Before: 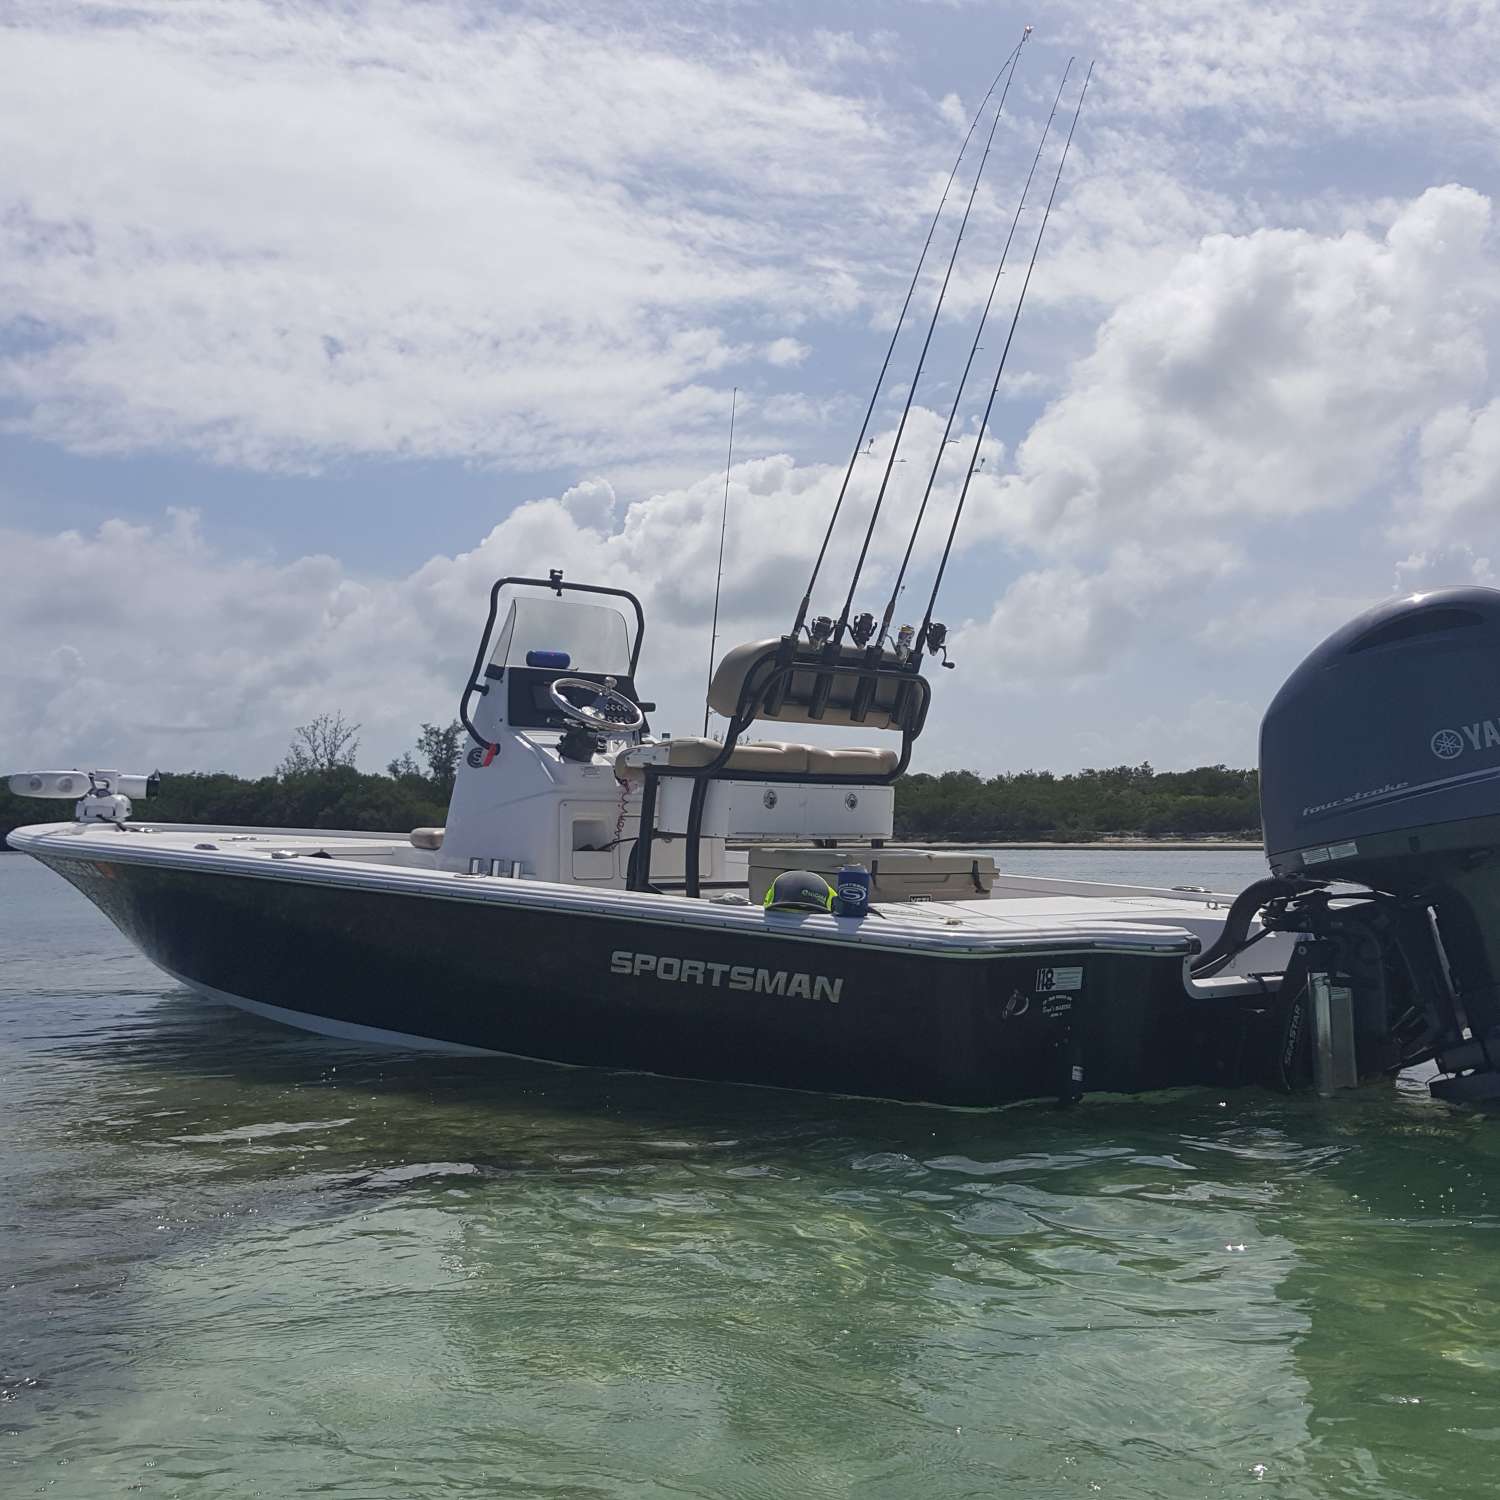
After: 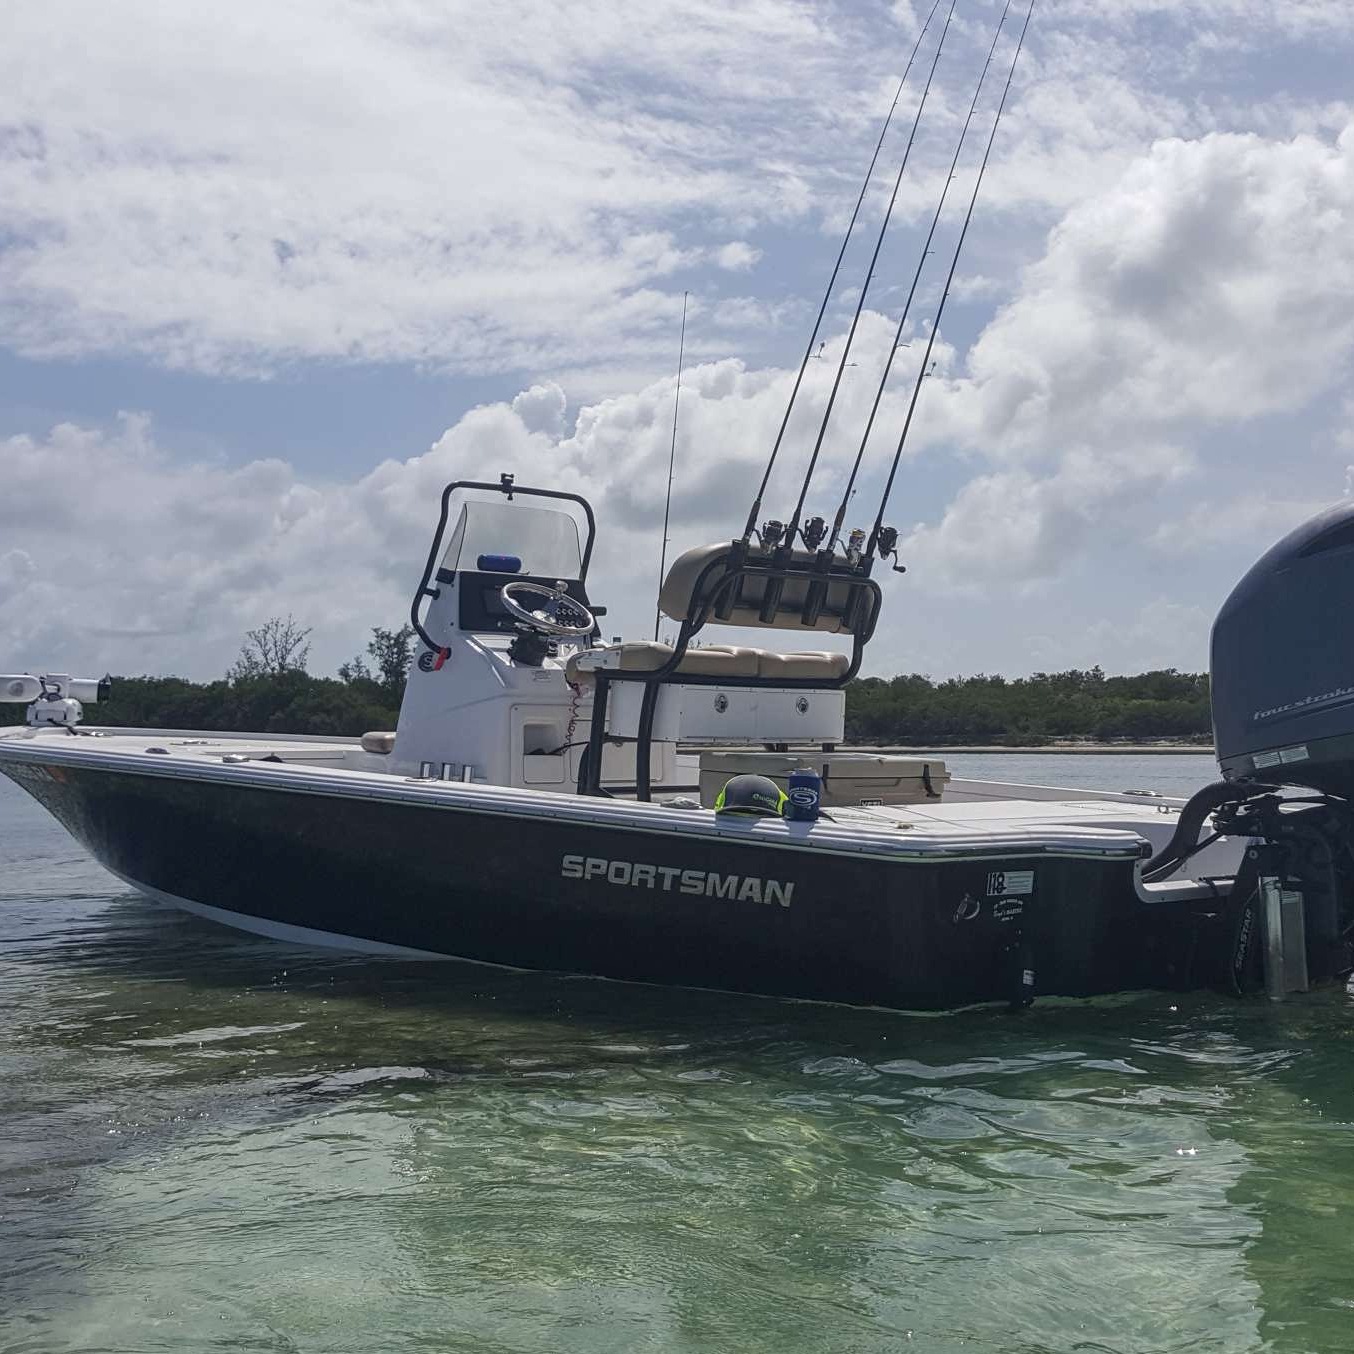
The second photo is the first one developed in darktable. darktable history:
local contrast: on, module defaults
crop: left 3.305%, top 6.436%, right 6.389%, bottom 3.258%
